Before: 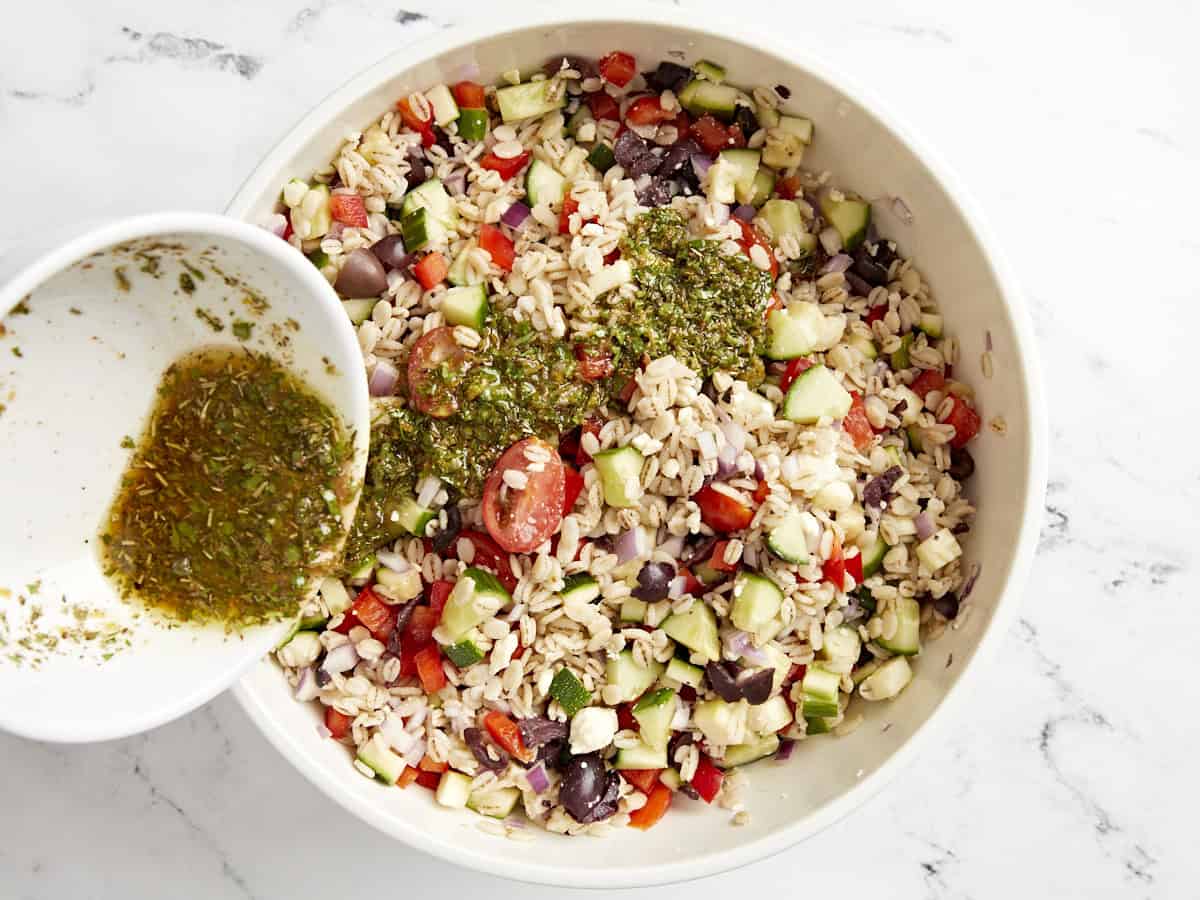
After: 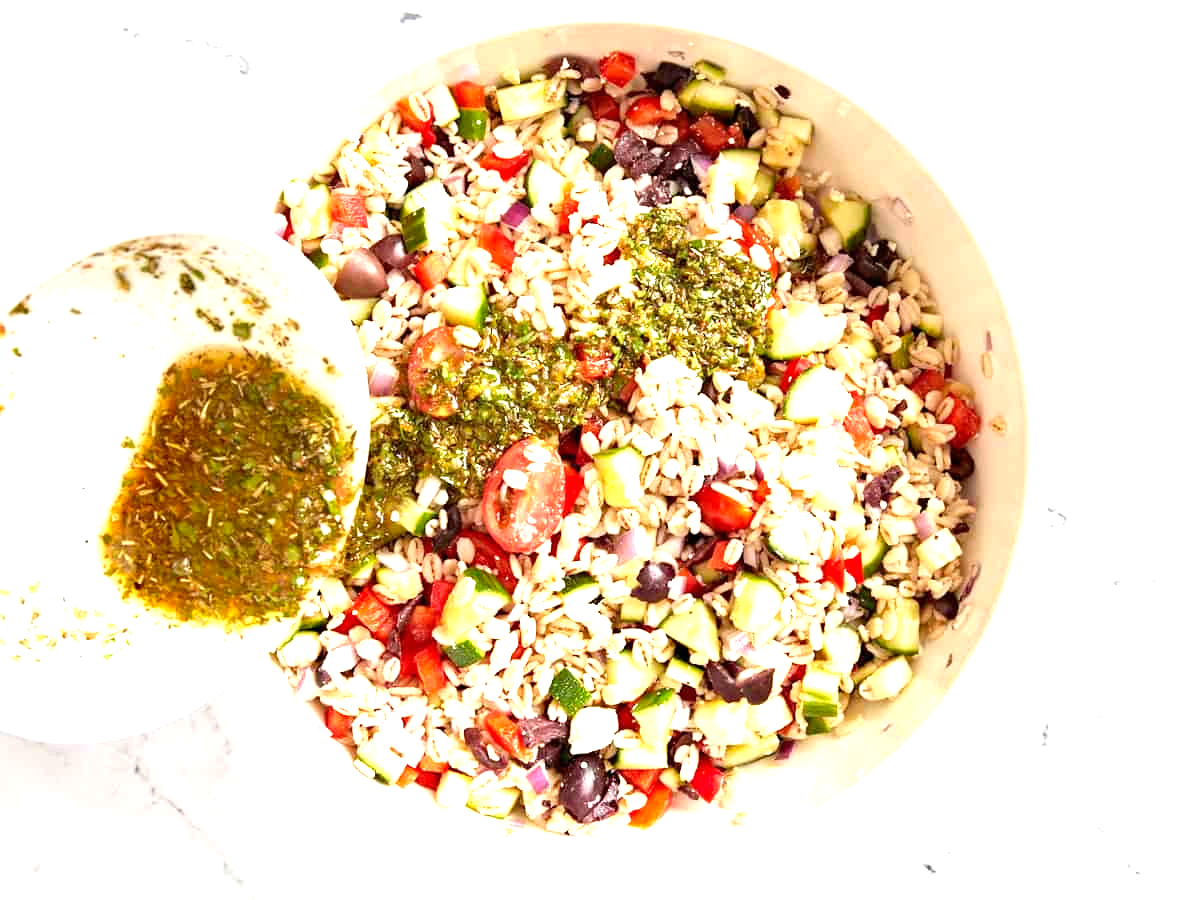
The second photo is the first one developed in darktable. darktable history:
exposure: black level correction 0, exposure 1.126 EV, compensate exposure bias true, compensate highlight preservation false
